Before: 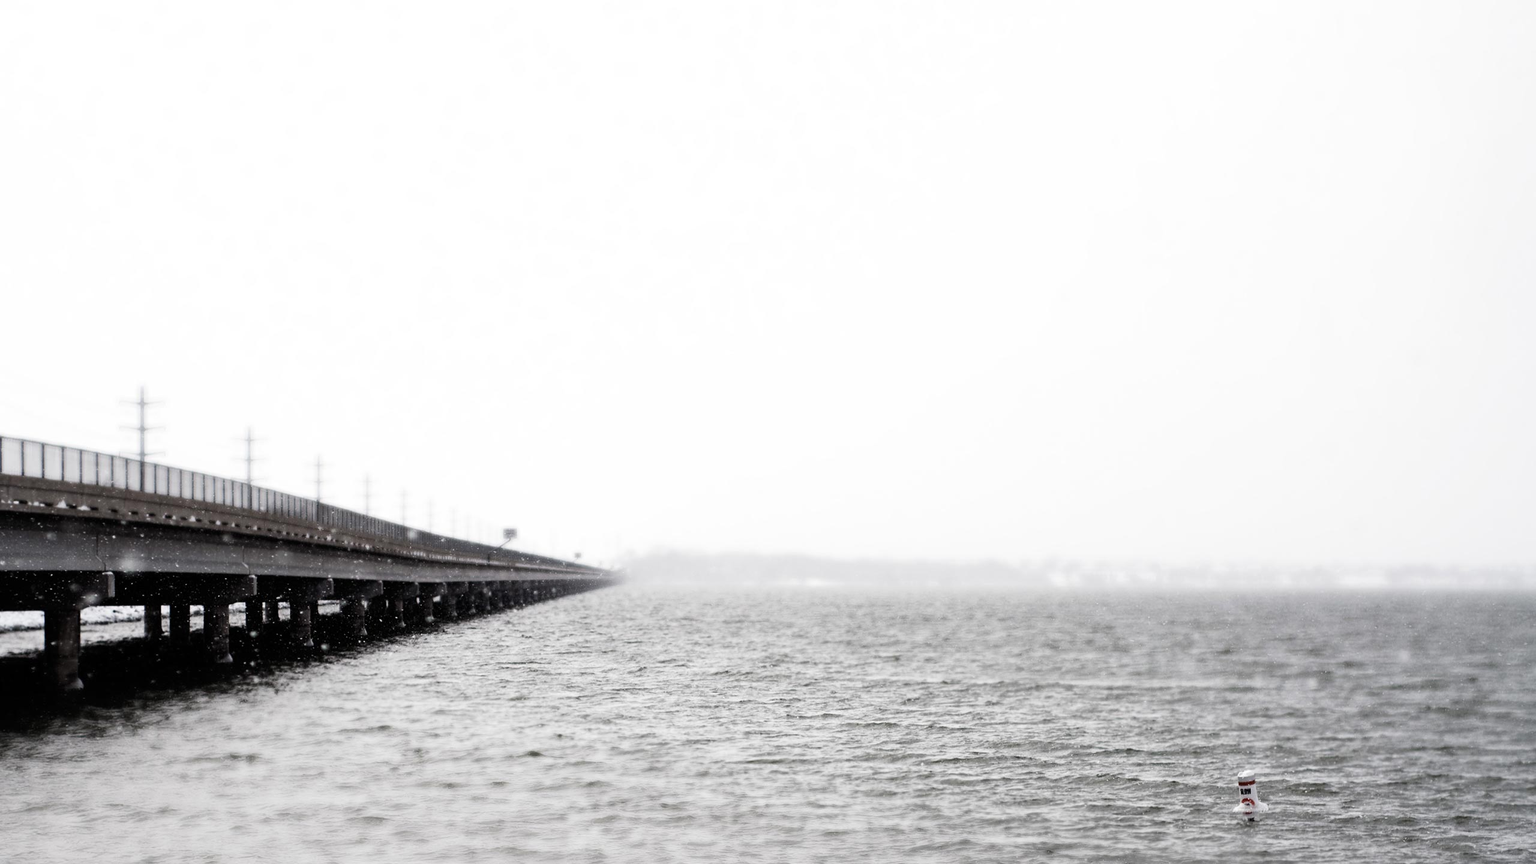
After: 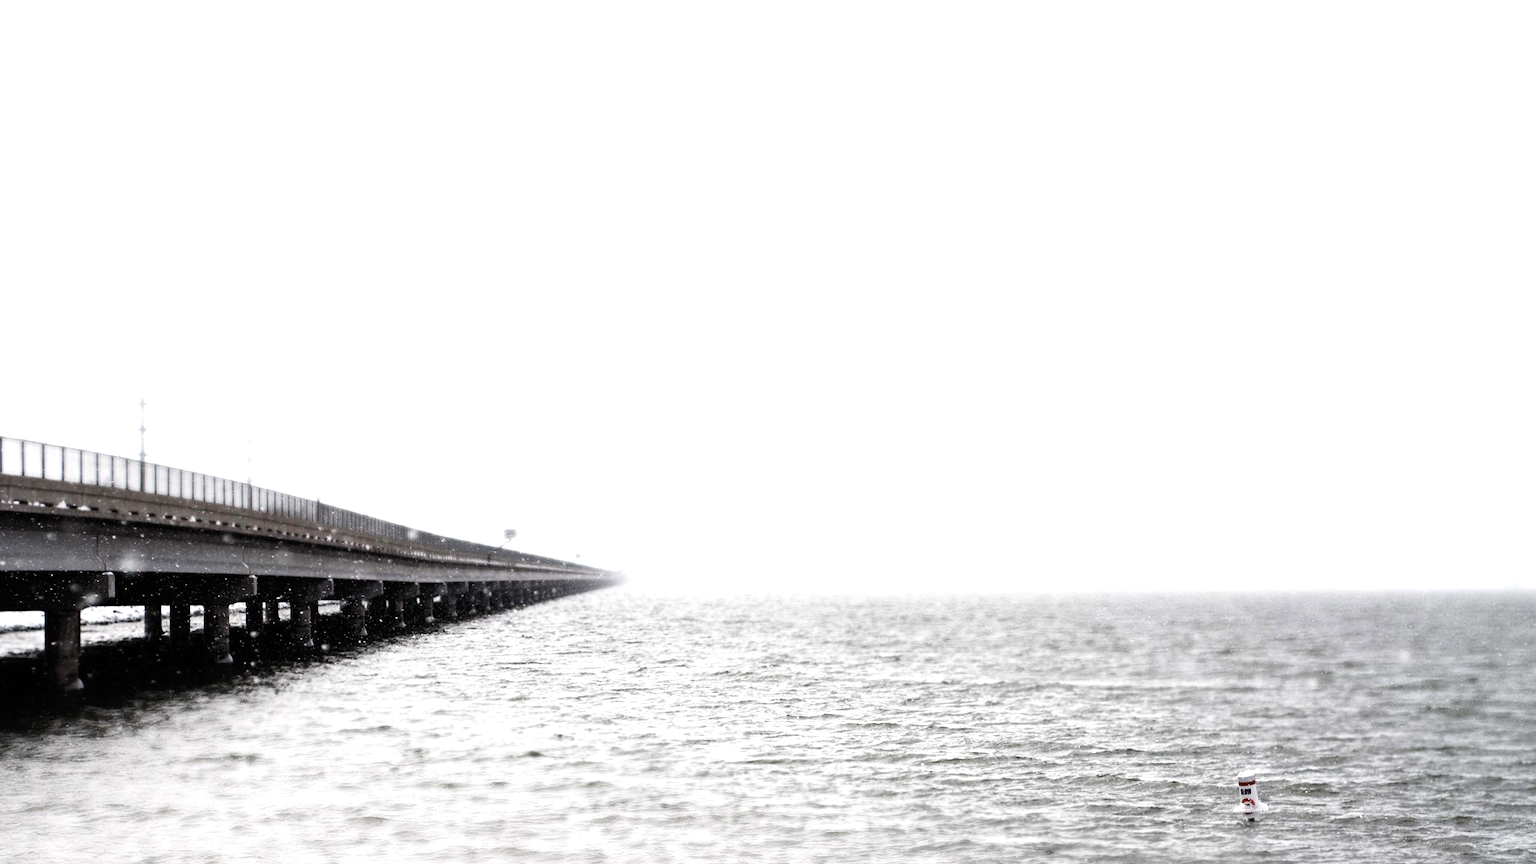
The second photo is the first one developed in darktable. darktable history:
exposure: exposure 0.563 EV, compensate highlight preservation false
